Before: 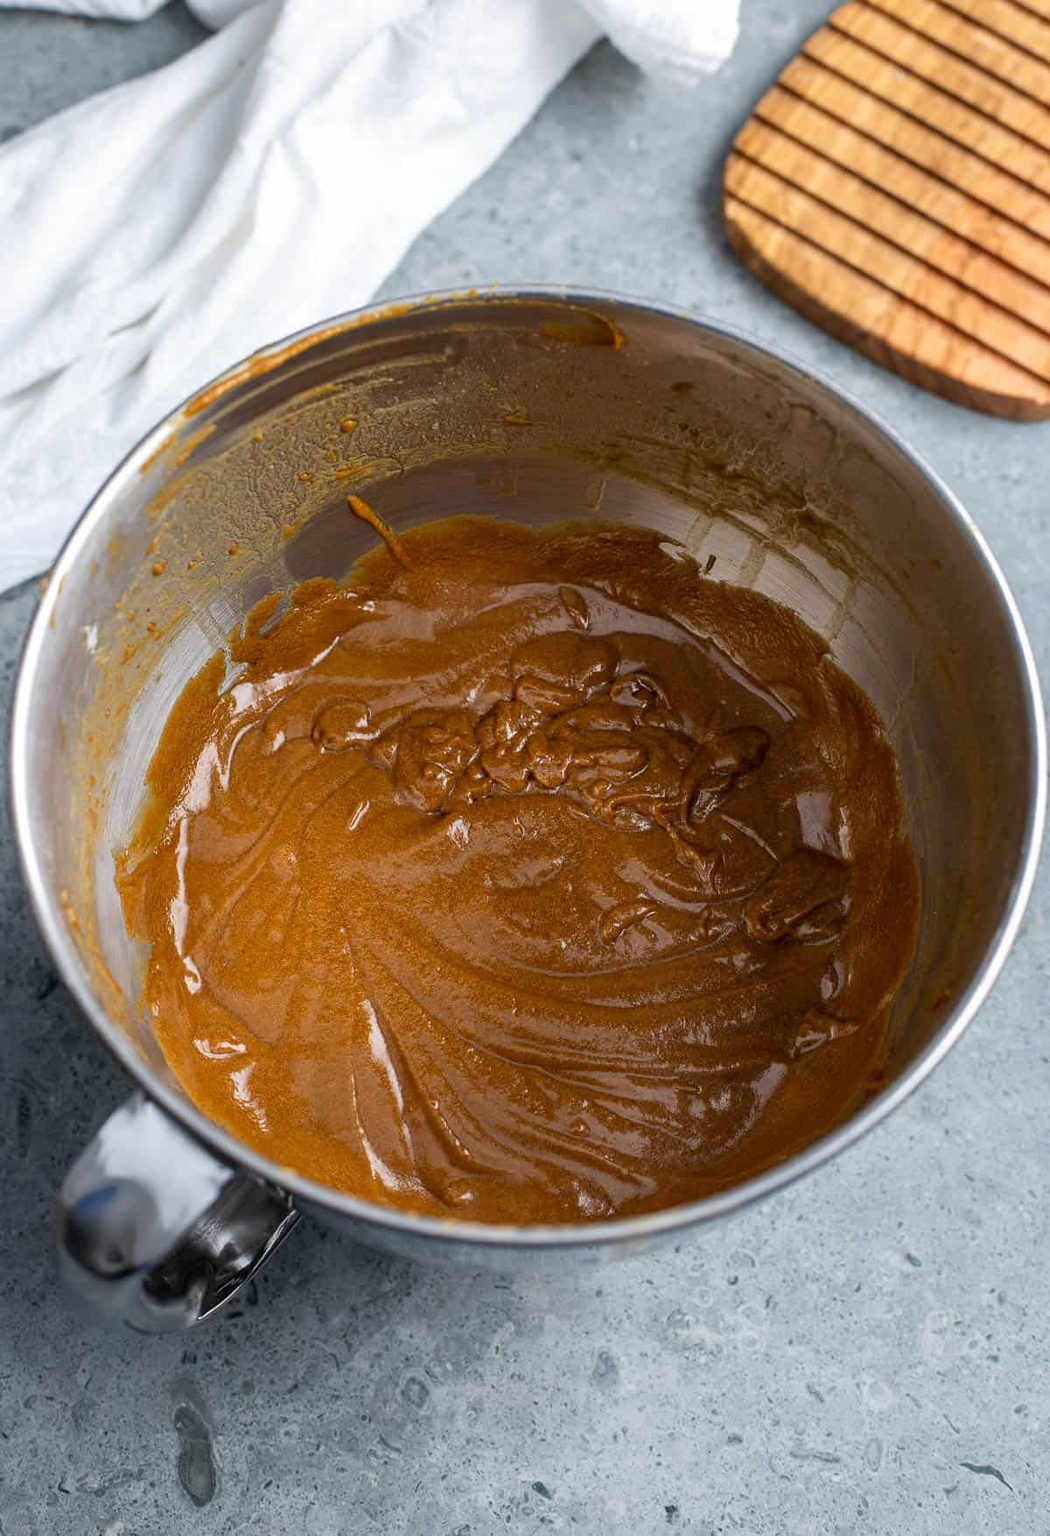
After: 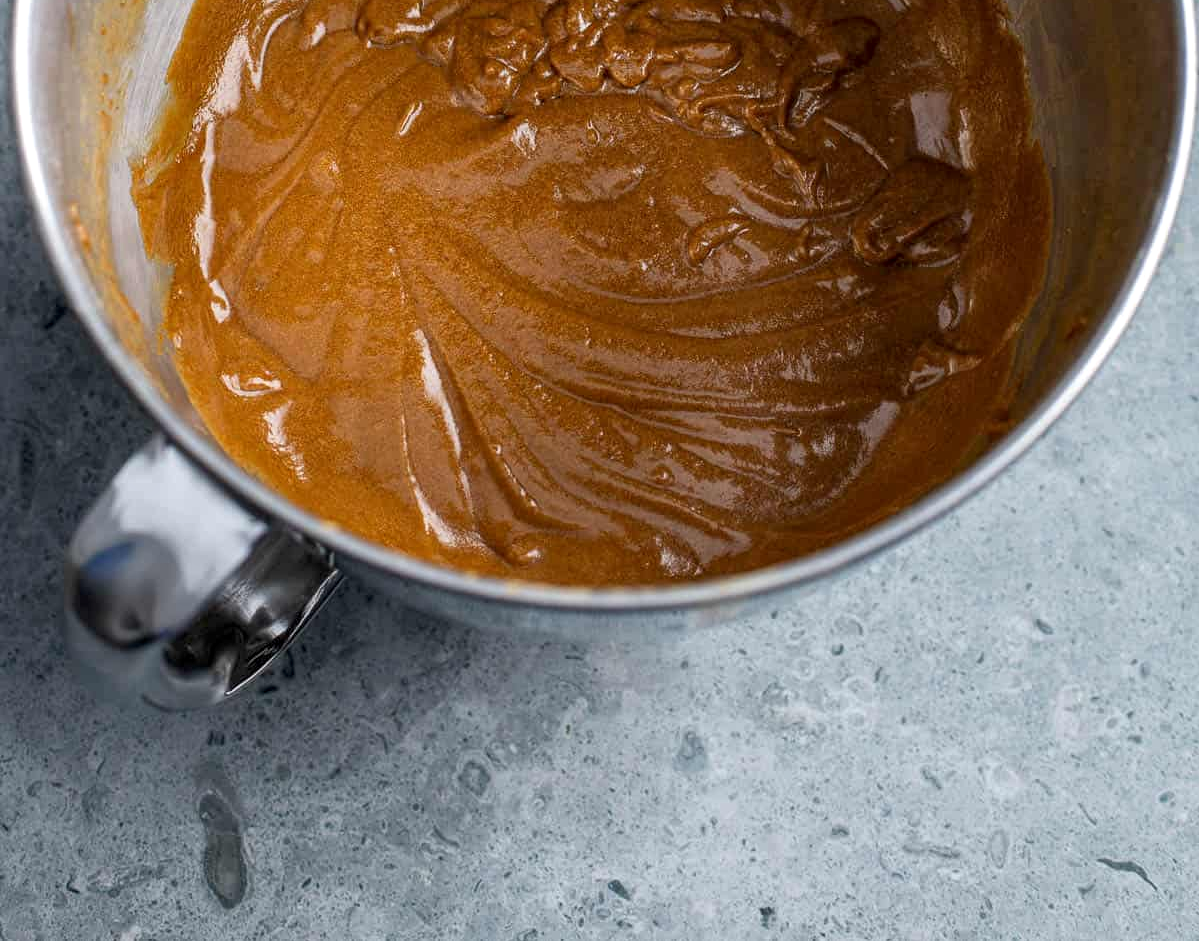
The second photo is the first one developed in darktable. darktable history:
crop and rotate: top 46.372%, right 0.082%
local contrast: highlights 104%, shadows 100%, detail 119%, midtone range 0.2
